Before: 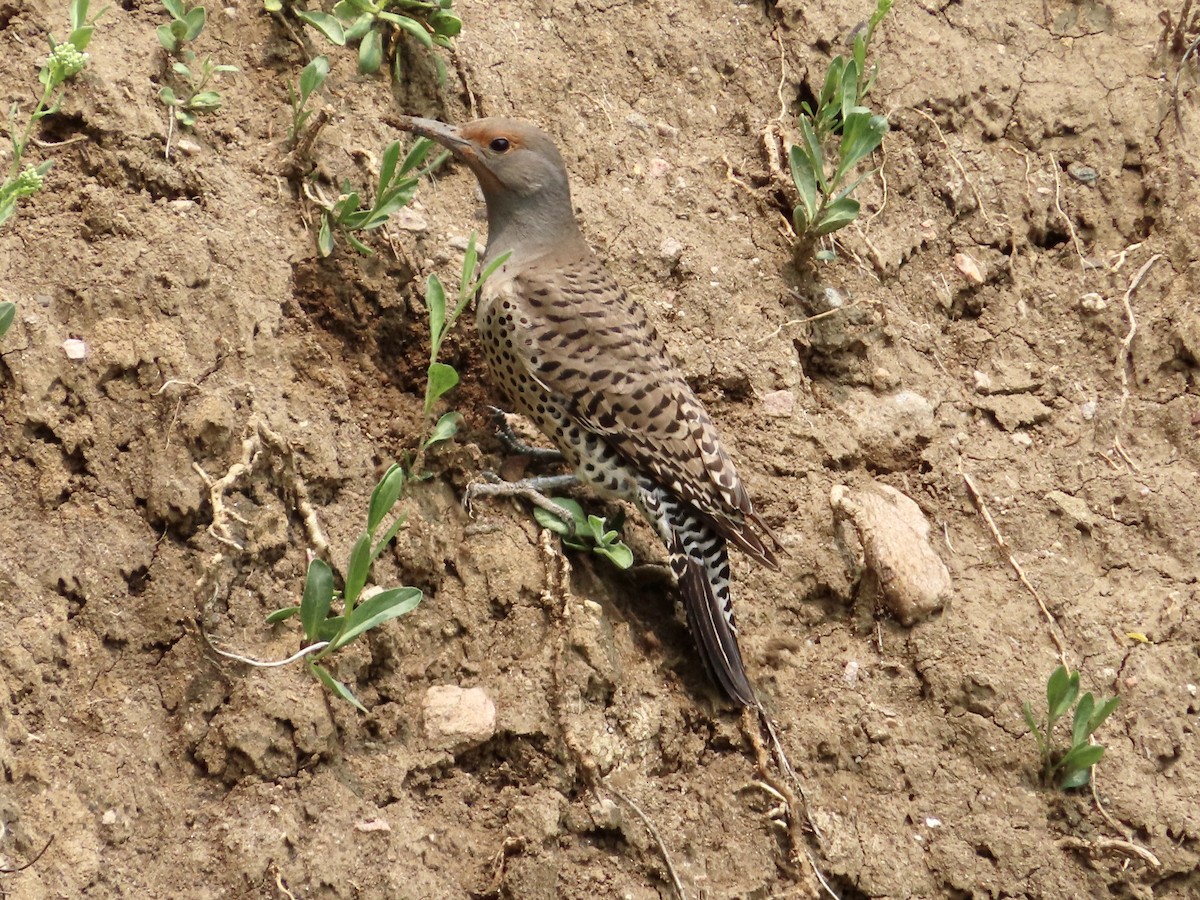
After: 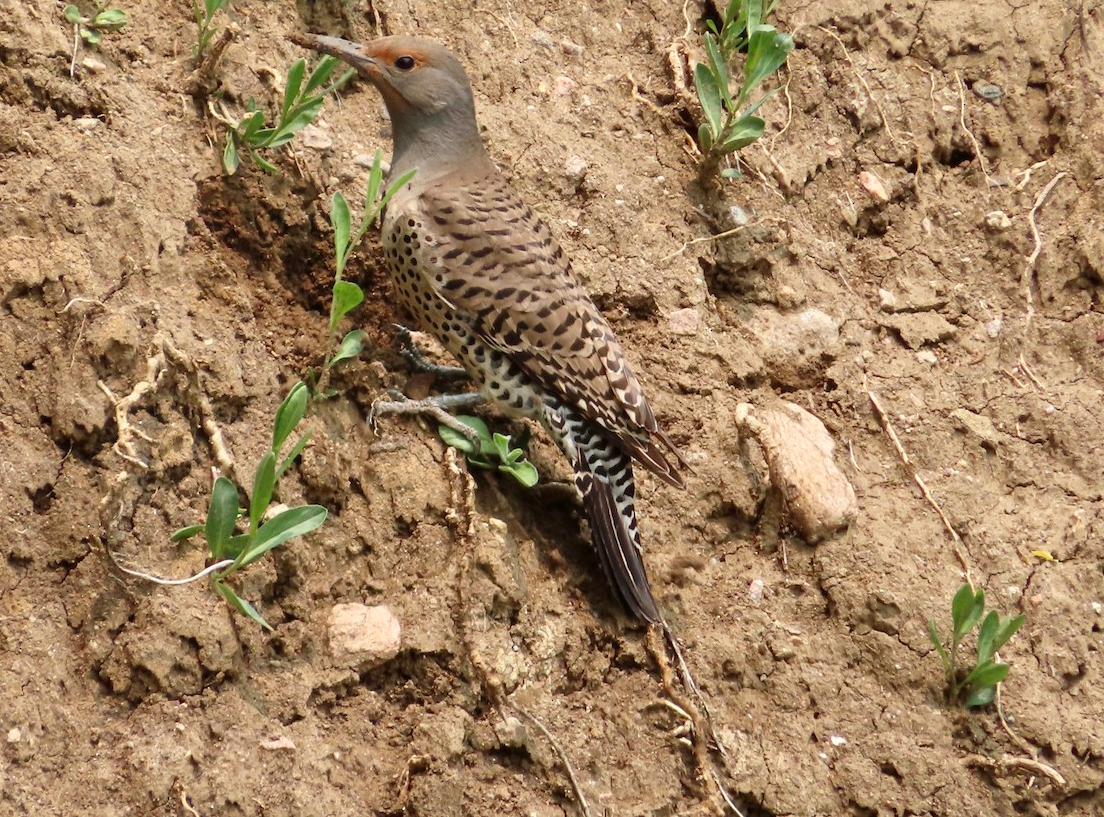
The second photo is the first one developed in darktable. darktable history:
crop and rotate: left 7.992%, top 9.195%
tone equalizer: mask exposure compensation -0.492 EV
